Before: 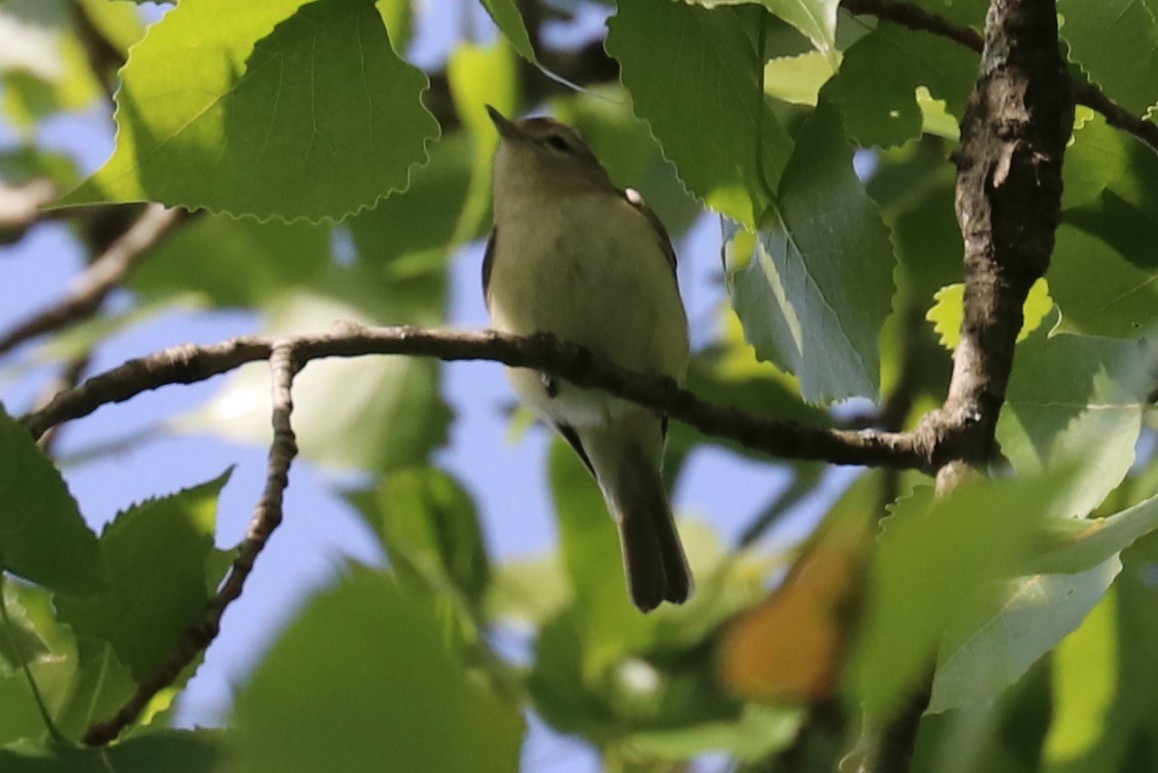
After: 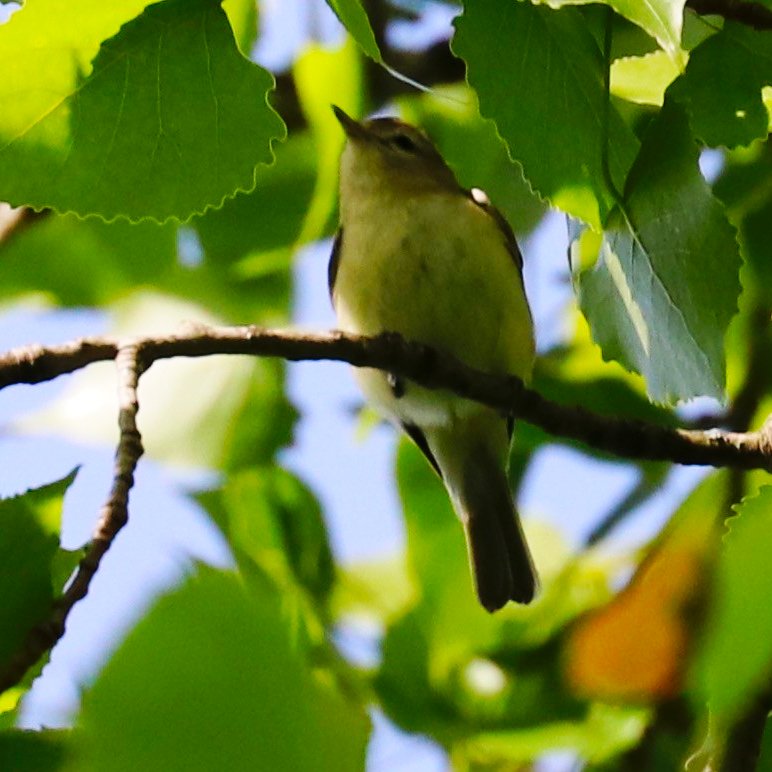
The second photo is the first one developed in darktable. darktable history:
base curve: curves: ch0 [(0, 0) (0.032, 0.025) (0.121, 0.166) (0.206, 0.329) (0.605, 0.79) (1, 1)], preserve colors none
crop and rotate: left 13.326%, right 19.971%
contrast equalizer: y [[0.5, 0.488, 0.462, 0.461, 0.491, 0.5], [0.5 ×6], [0.5 ×6], [0 ×6], [0 ×6]], mix -0.286
color correction: highlights b* 0.064, saturation 1.36
